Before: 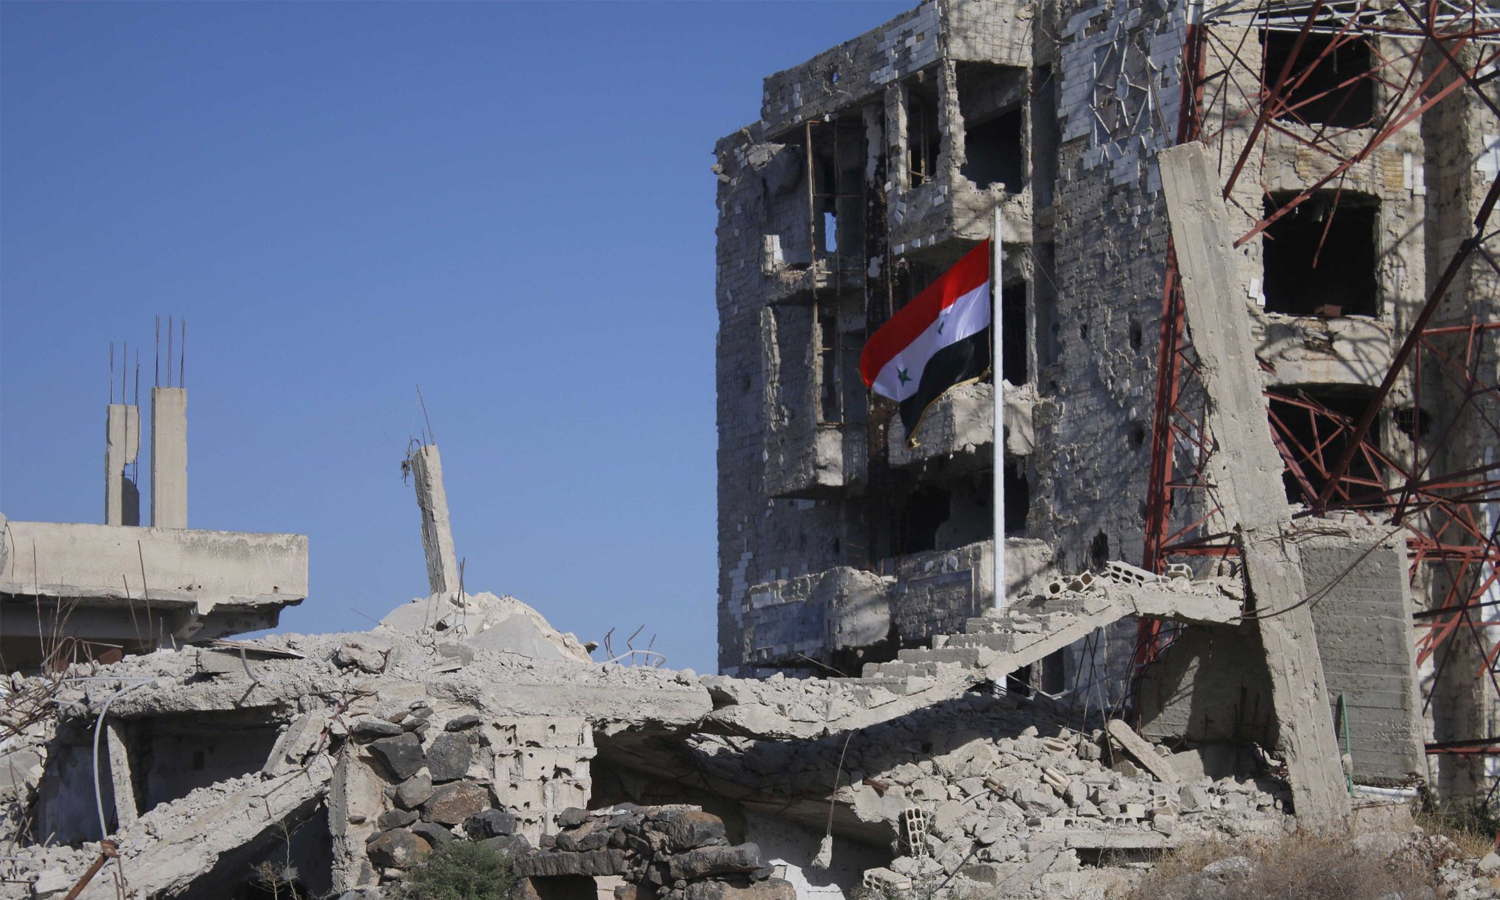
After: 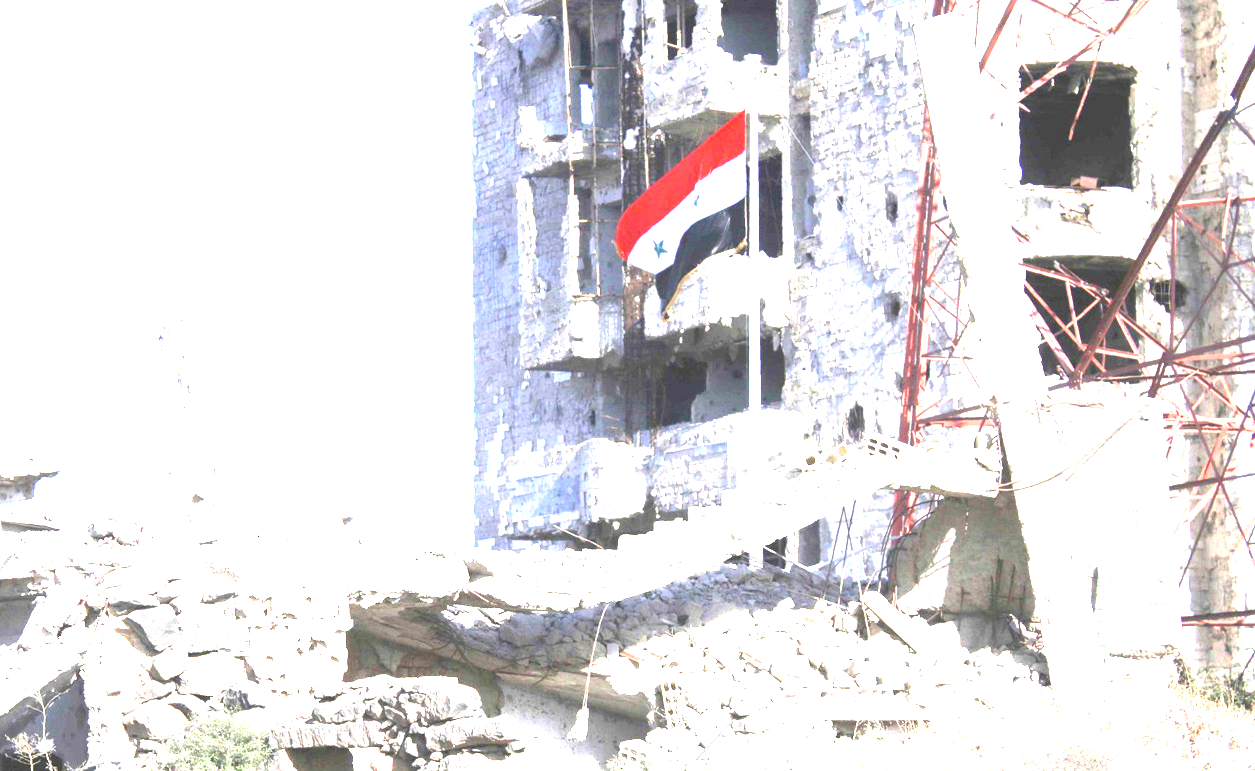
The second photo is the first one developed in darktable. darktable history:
crop: left 16.315%, top 14.246%
exposure: black level correction 0, exposure 4 EV, compensate exposure bias true, compensate highlight preservation false
